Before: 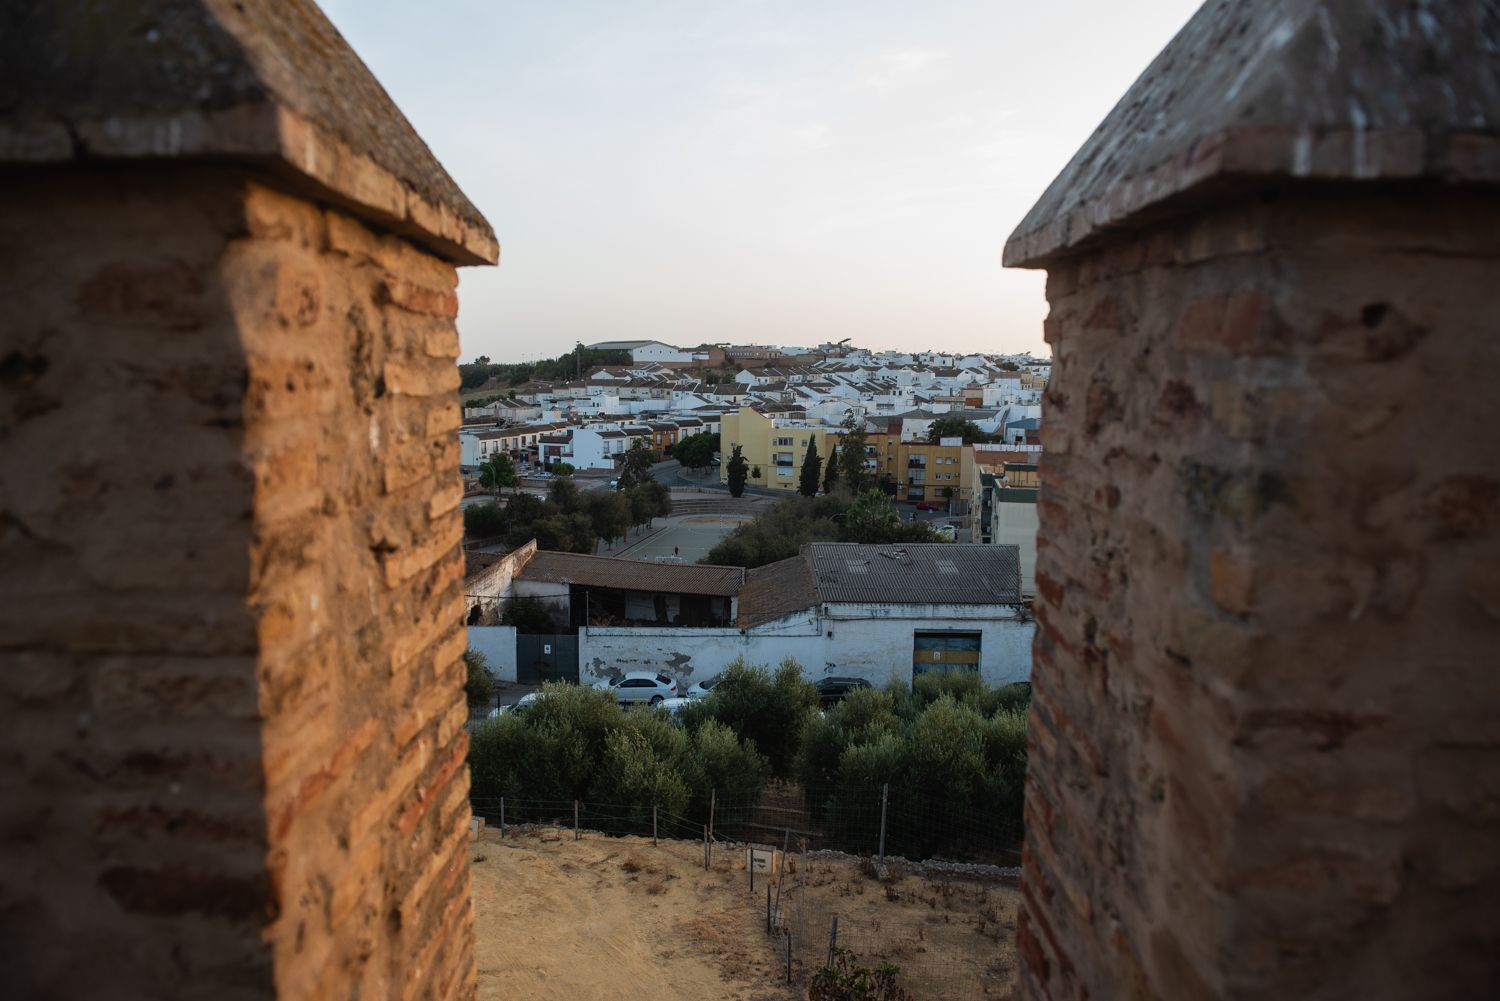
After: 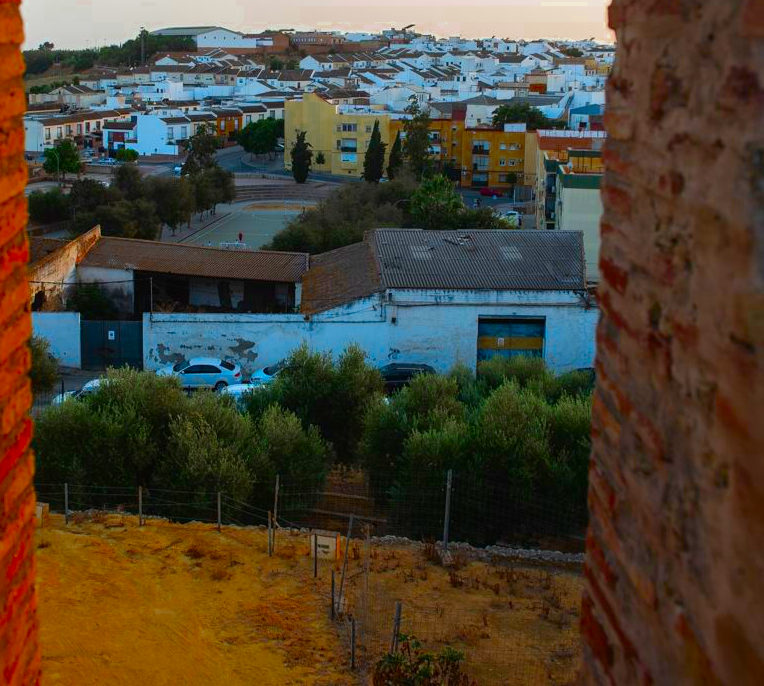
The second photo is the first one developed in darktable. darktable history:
color correction: highlights b* 0.053, saturation 2.14
color zones: curves: ch0 [(0.11, 0.396) (0.195, 0.36) (0.25, 0.5) (0.303, 0.412) (0.357, 0.544) (0.75, 0.5) (0.967, 0.328)]; ch1 [(0, 0.468) (0.112, 0.512) (0.202, 0.6) (0.25, 0.5) (0.307, 0.352) (0.357, 0.544) (0.75, 0.5) (0.963, 0.524)]
crop and rotate: left 29.16%, top 31.379%, right 19.854%
